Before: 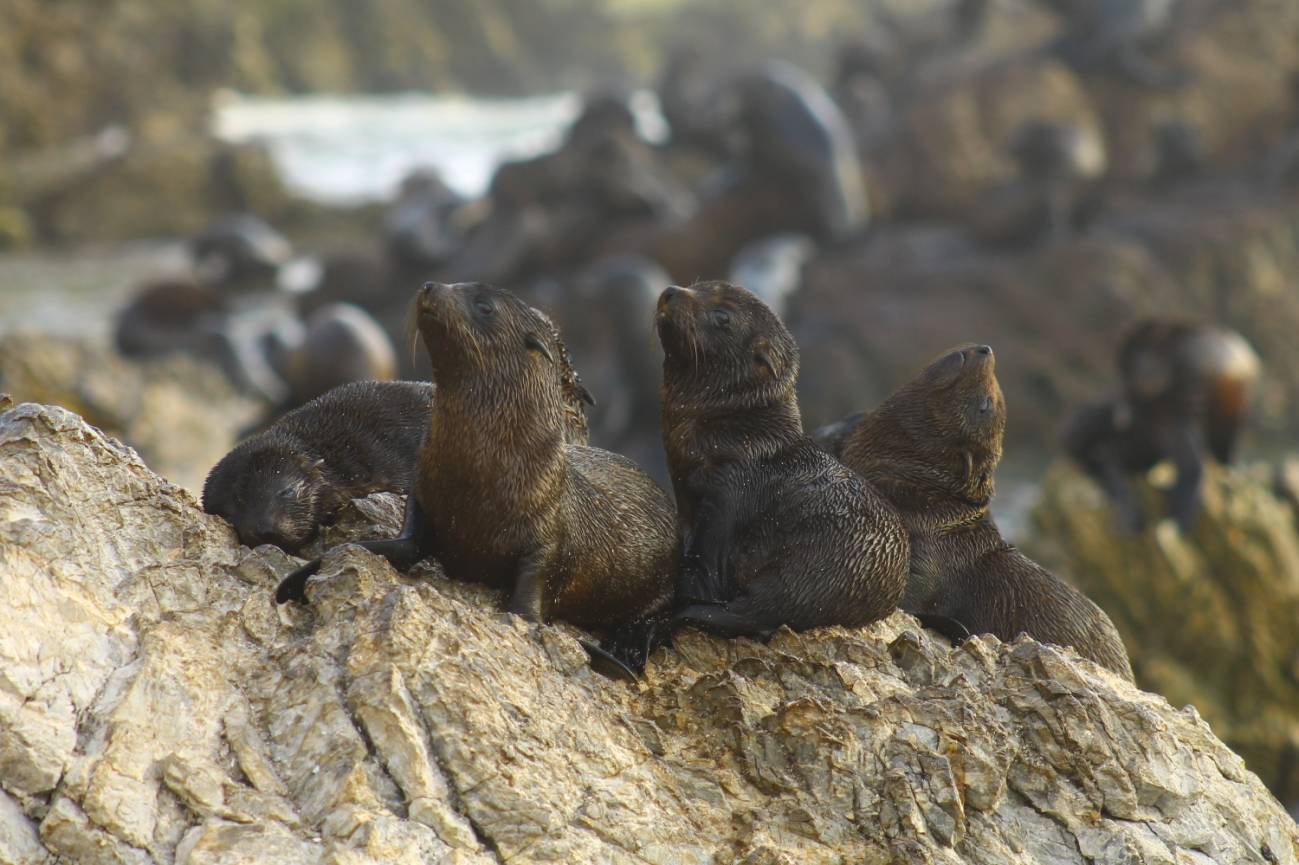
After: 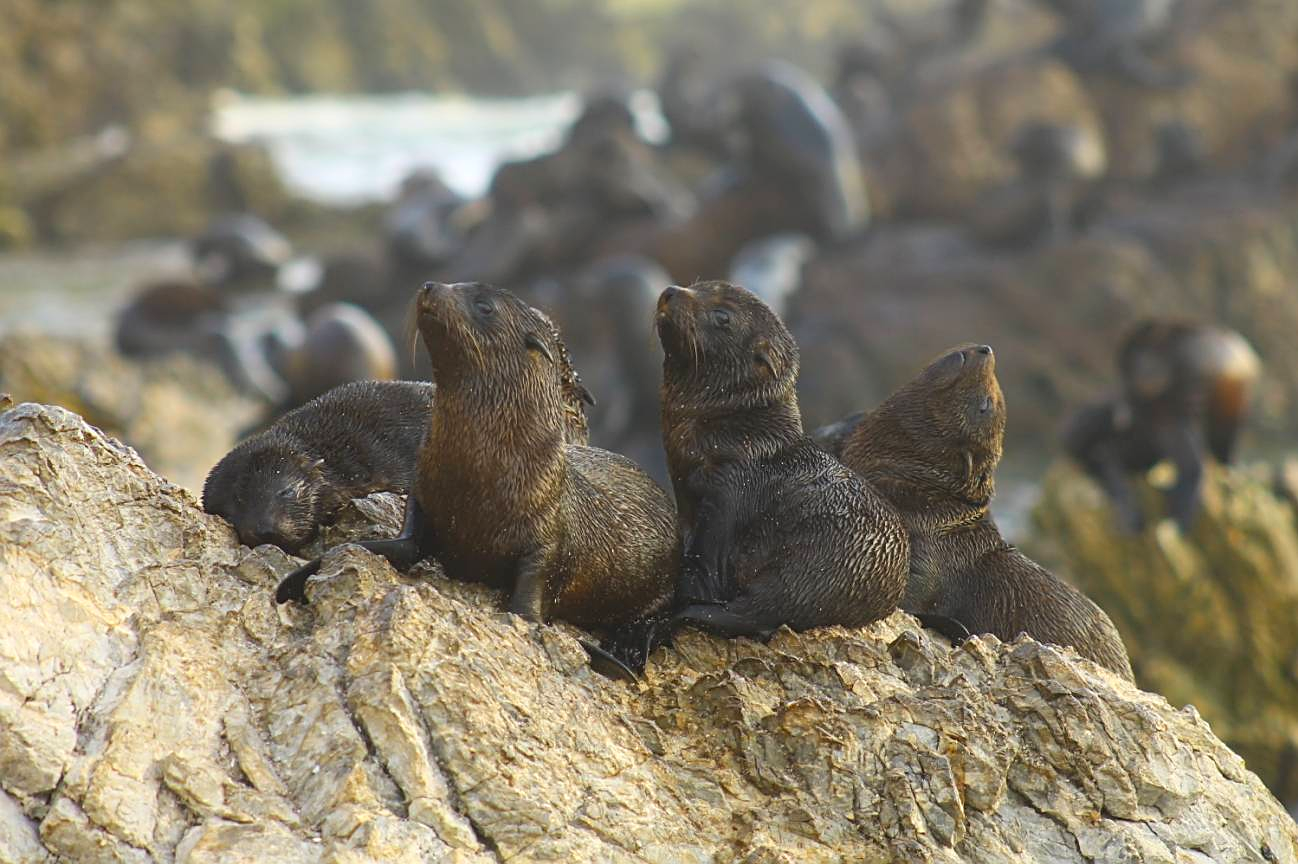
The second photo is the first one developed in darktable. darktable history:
sharpen: on, module defaults
contrast brightness saturation: contrast 0.07, brightness 0.081, saturation 0.179
